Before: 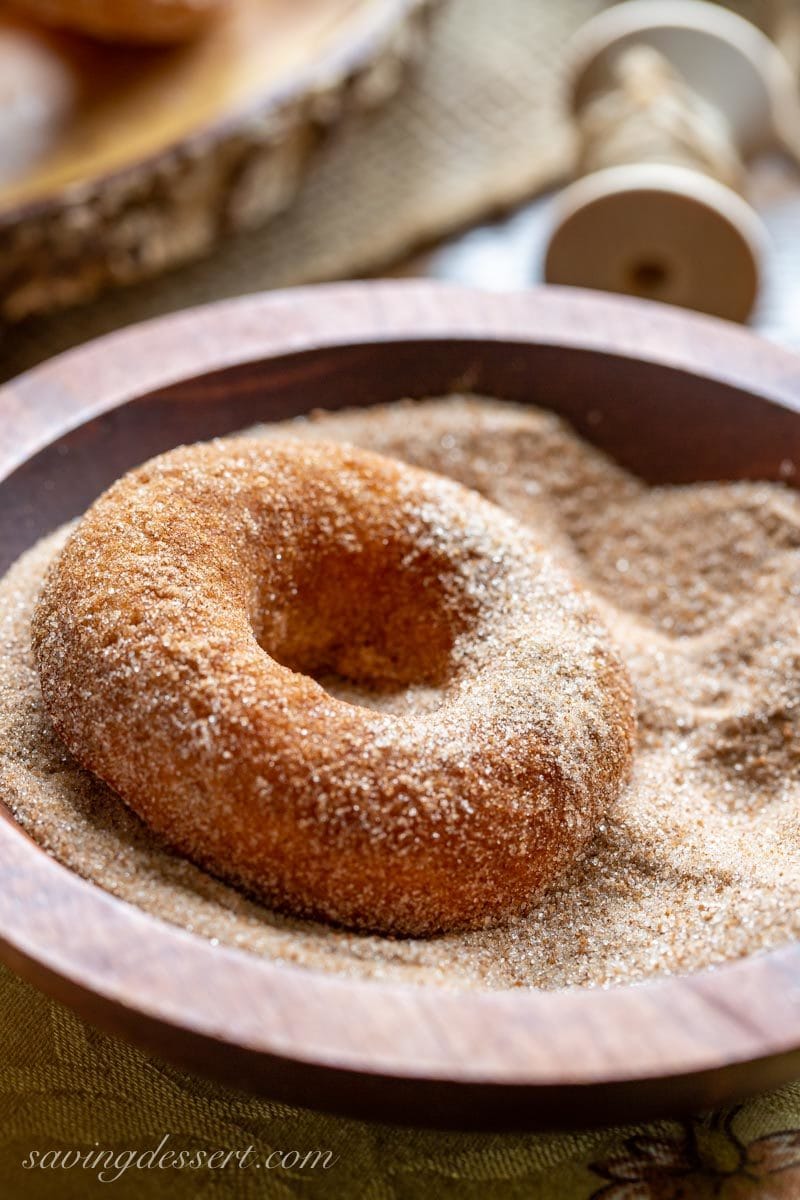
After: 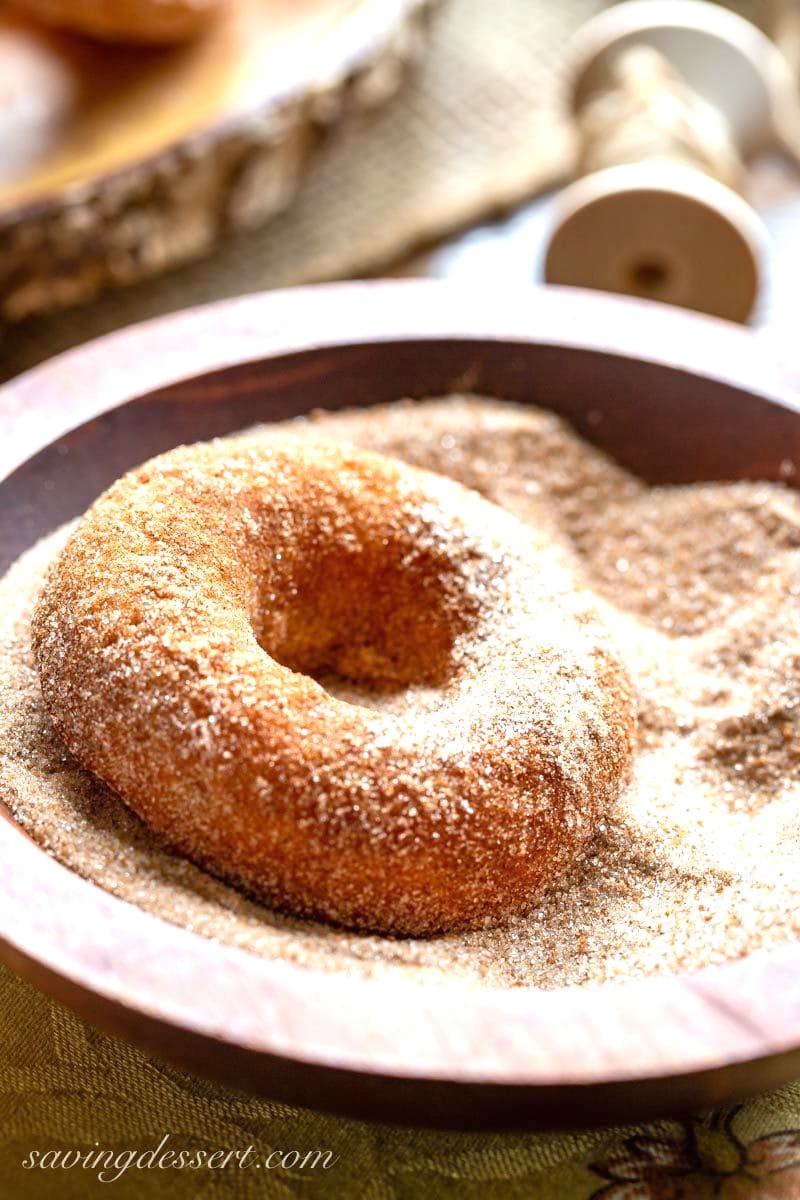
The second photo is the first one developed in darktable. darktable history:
exposure: black level correction 0, exposure 0.694 EV, compensate exposure bias true, compensate highlight preservation false
tone equalizer: smoothing diameter 24.86%, edges refinement/feathering 10.85, preserve details guided filter
